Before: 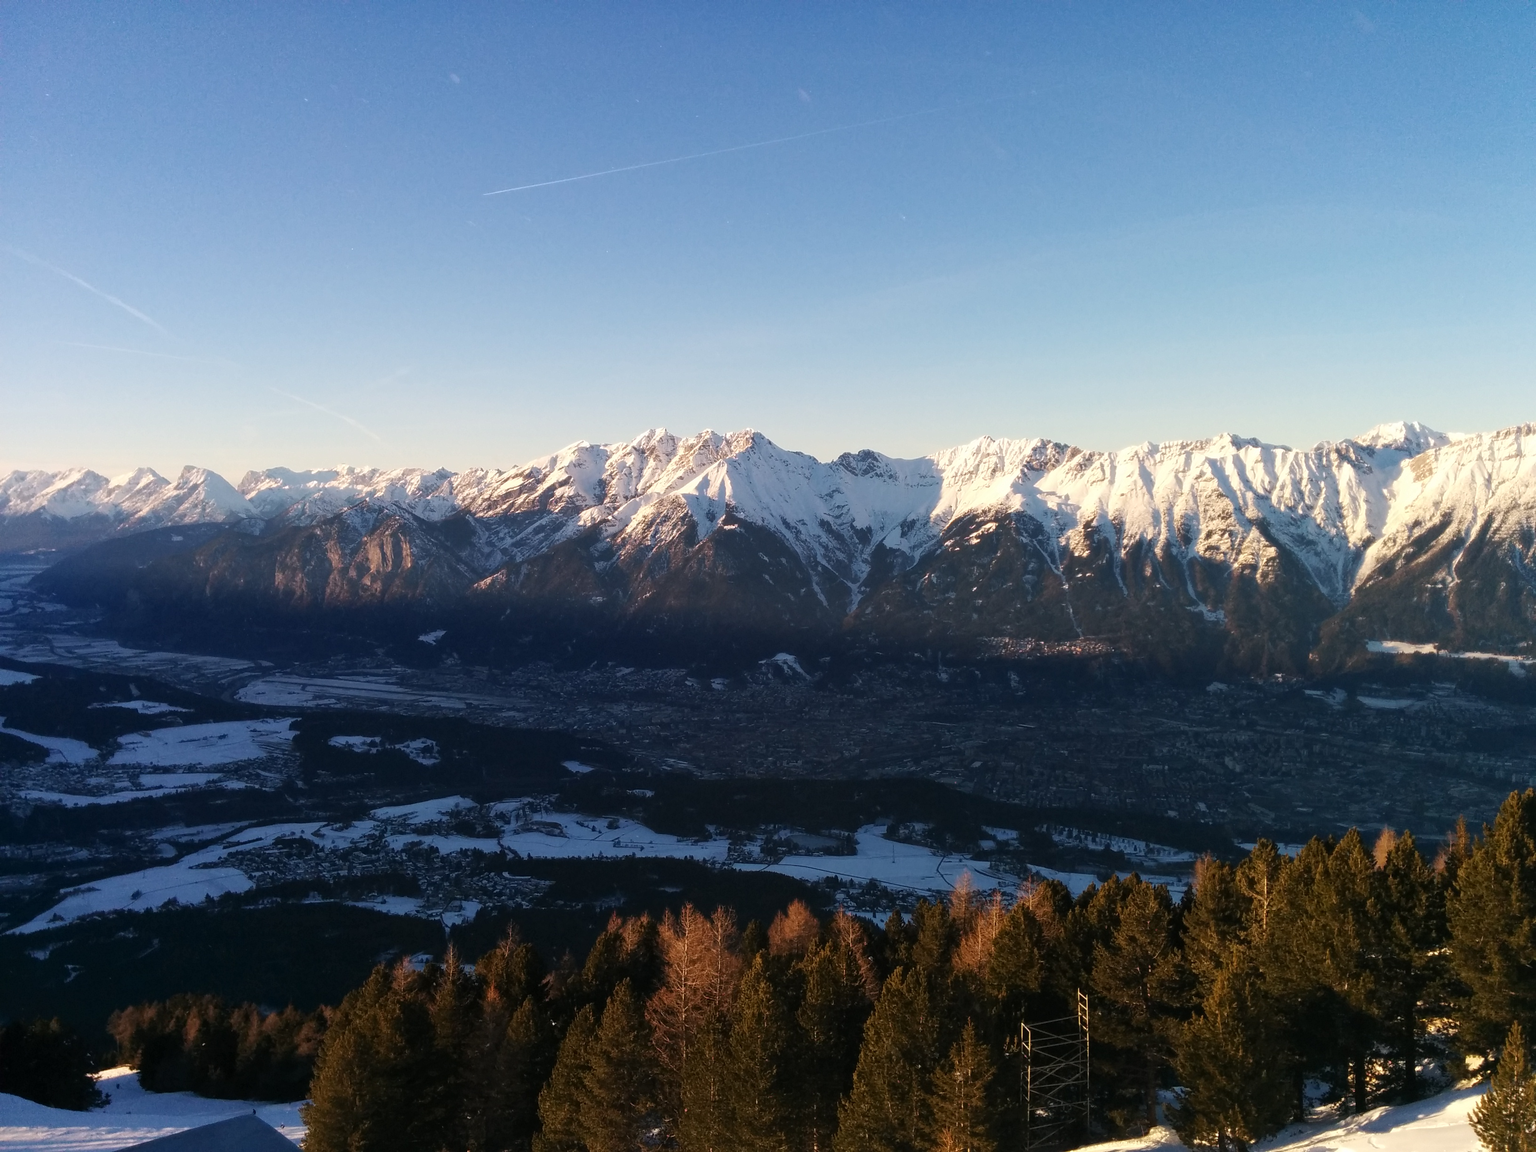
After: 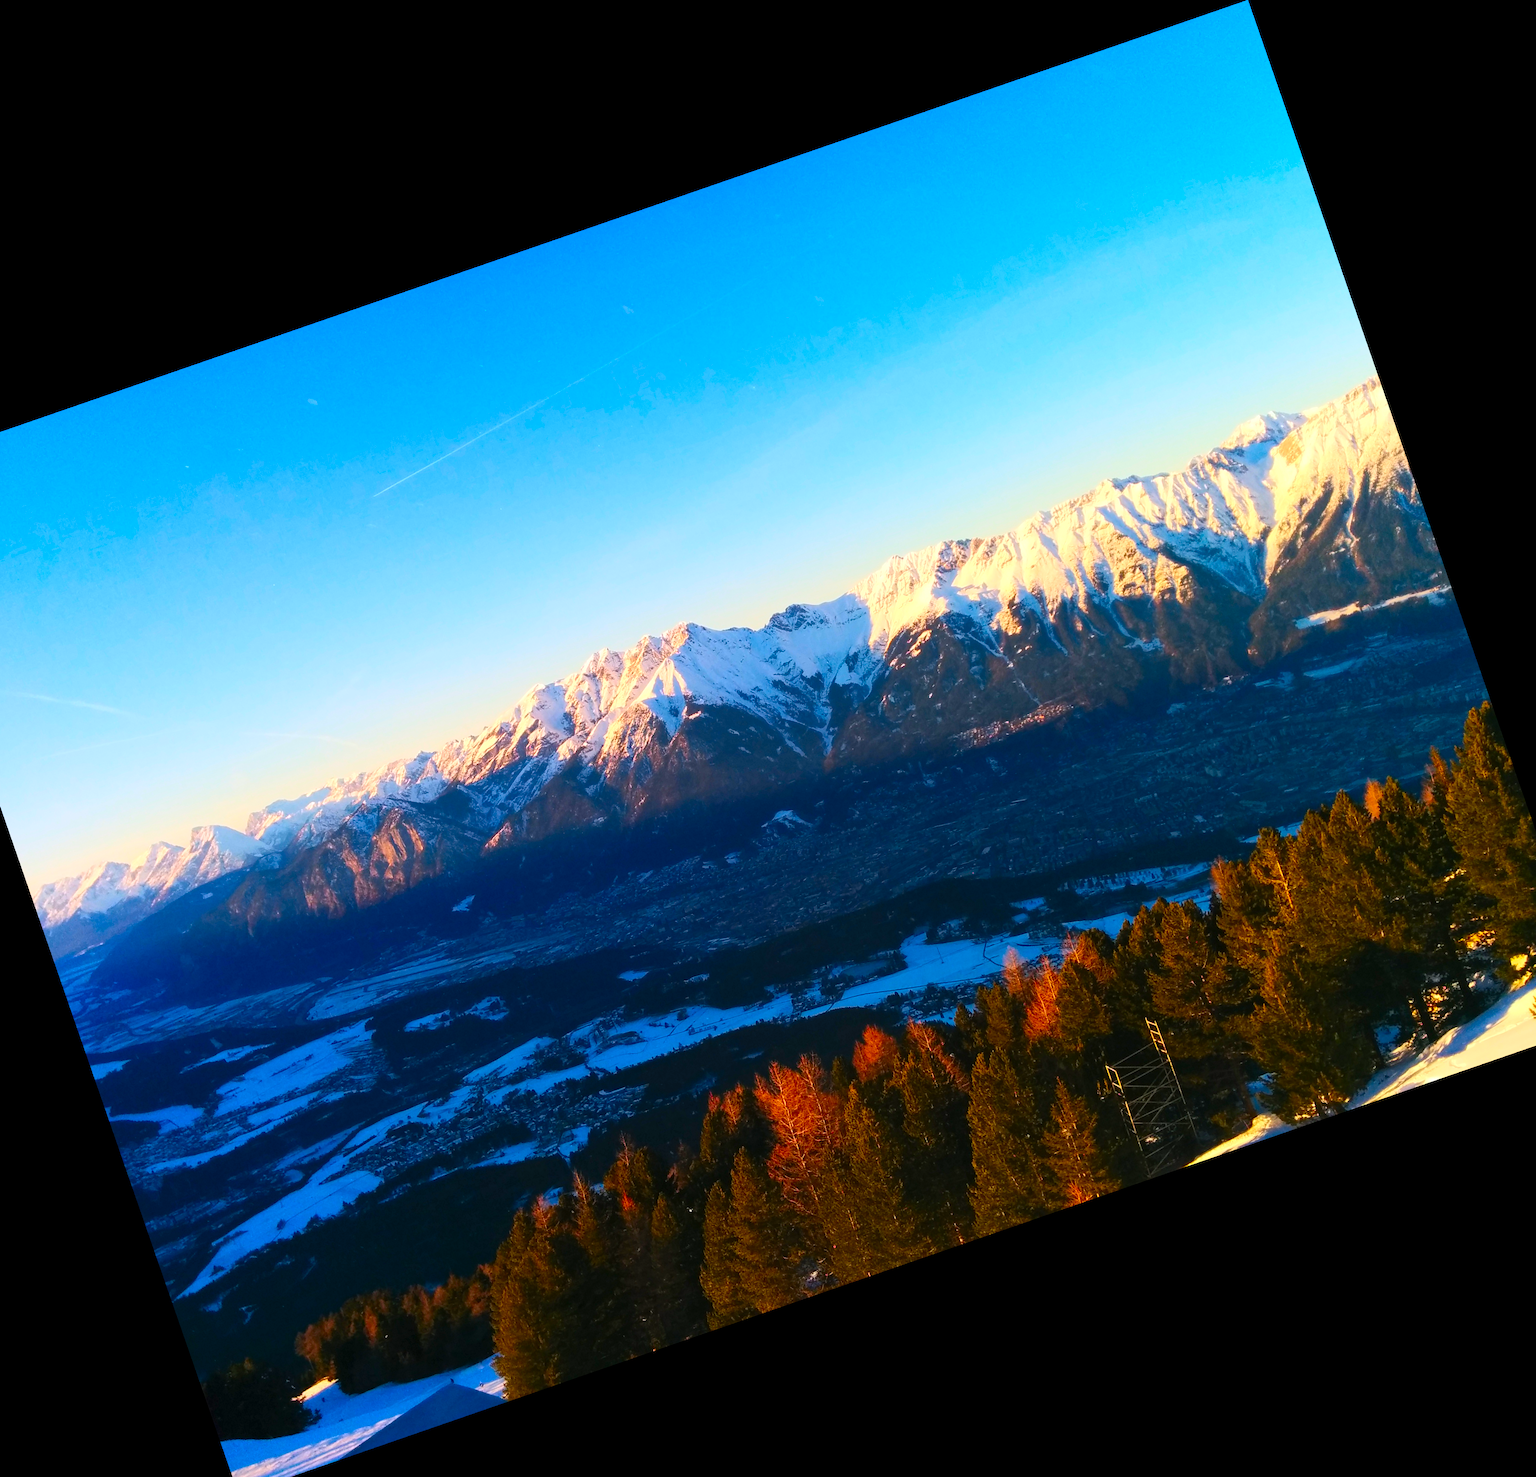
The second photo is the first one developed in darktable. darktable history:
crop and rotate: angle 19.1°, left 6.722%, right 3.81%, bottom 1.12%
color correction: highlights b* -0.001, saturation 1.86
contrast brightness saturation: contrast 0.204, brightness 0.158, saturation 0.223
